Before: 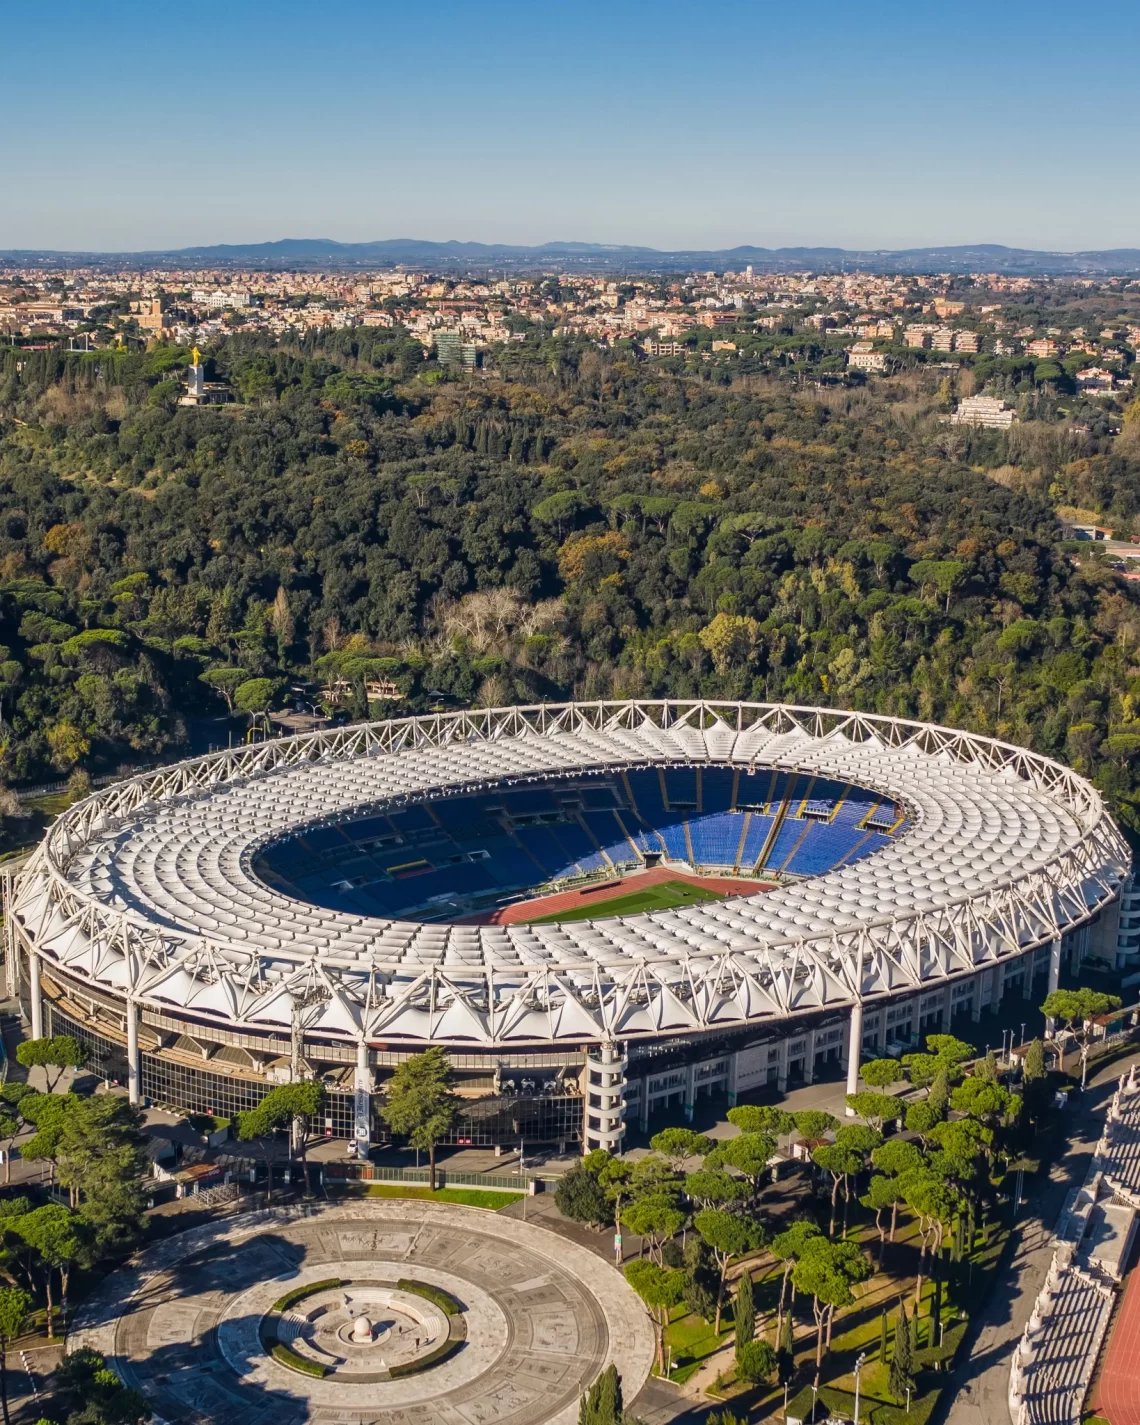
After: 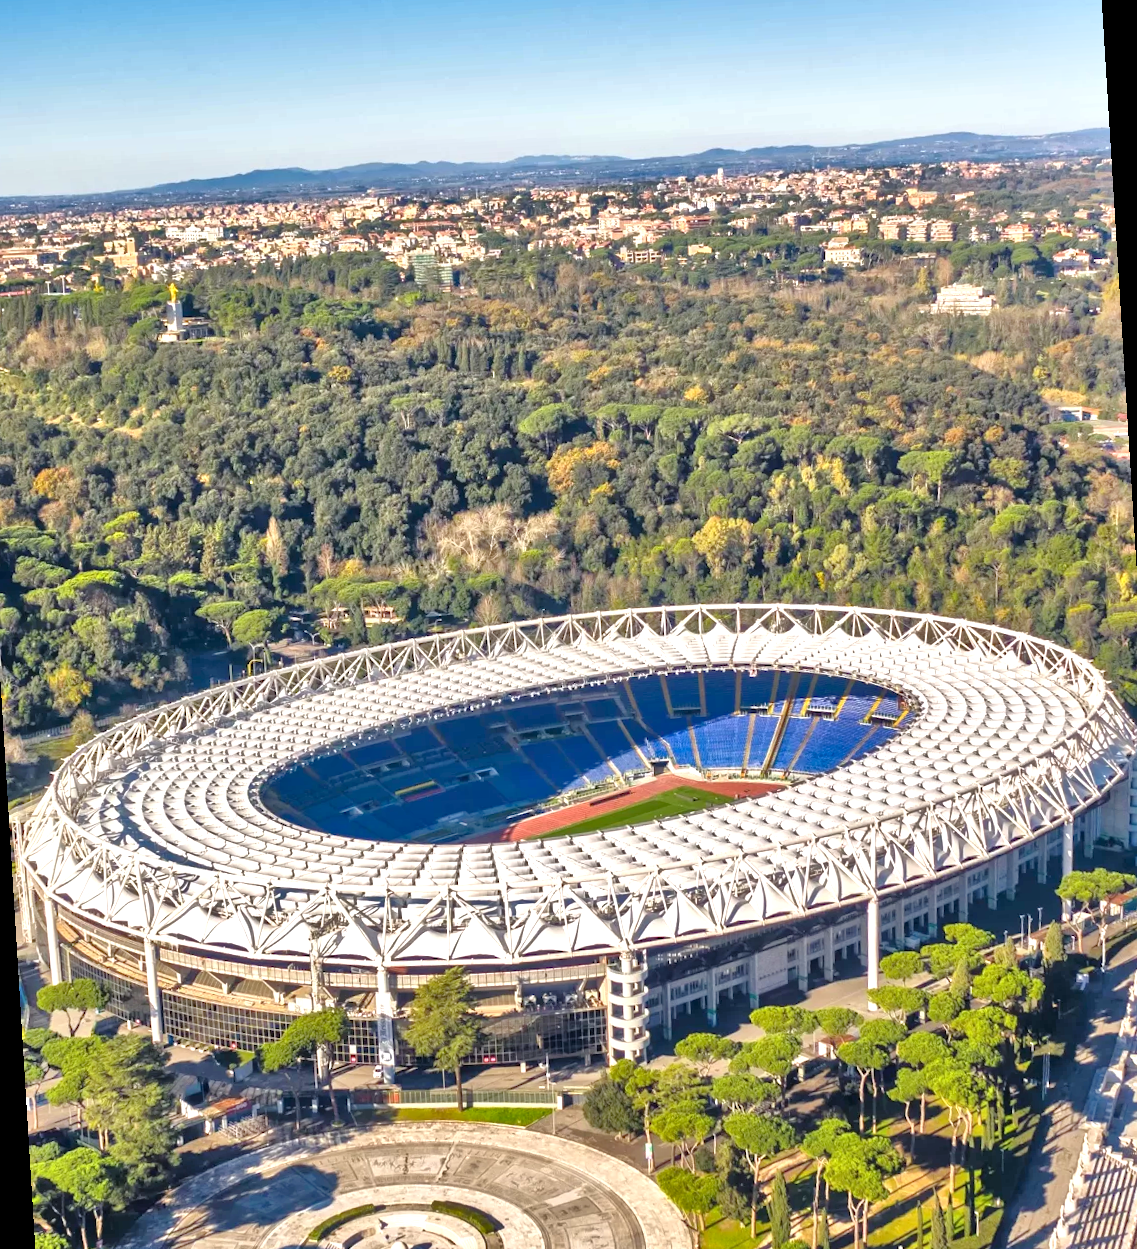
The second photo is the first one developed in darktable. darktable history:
shadows and highlights: shadows 60, soften with gaussian
rotate and perspective: rotation -3.52°, crop left 0.036, crop right 0.964, crop top 0.081, crop bottom 0.919
exposure: exposure 0.766 EV, compensate highlight preservation false
tone equalizer: -7 EV 0.15 EV, -6 EV 0.6 EV, -5 EV 1.15 EV, -4 EV 1.33 EV, -3 EV 1.15 EV, -2 EV 0.6 EV, -1 EV 0.15 EV, mask exposure compensation -0.5 EV
